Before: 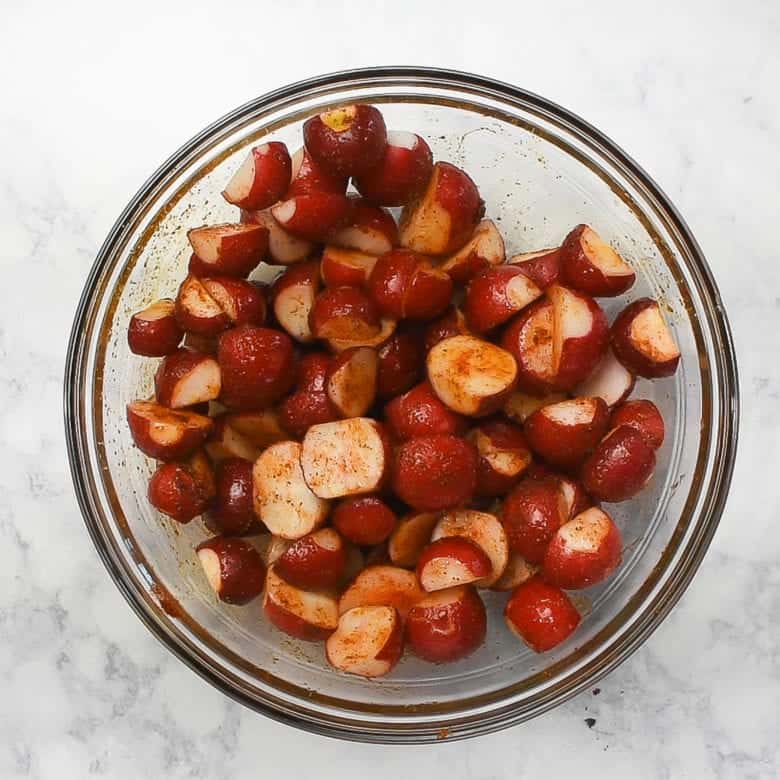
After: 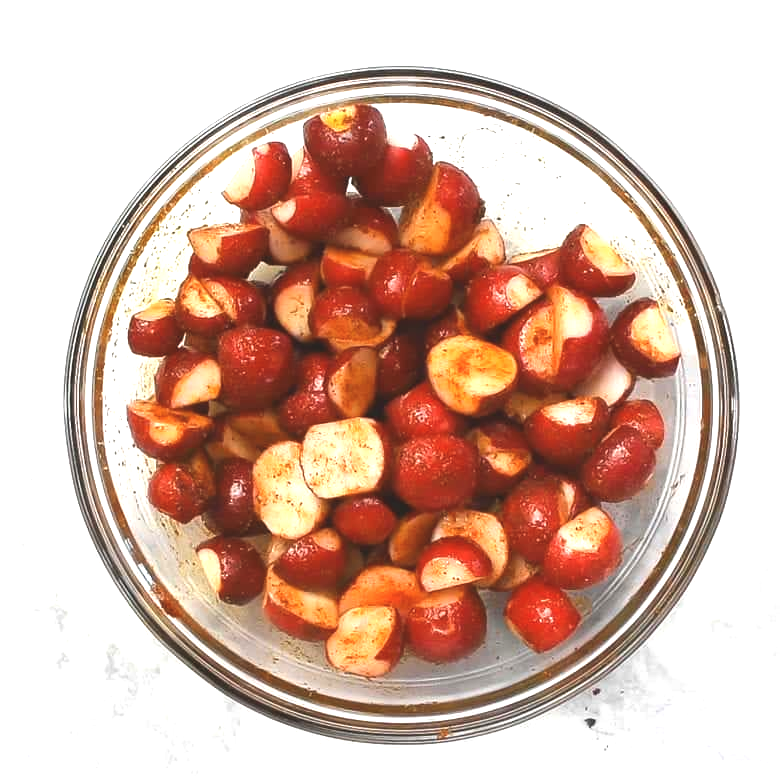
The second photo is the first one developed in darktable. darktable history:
exposure: black level correction -0.005, exposure 1 EV, compensate exposure bias true, compensate highlight preservation false
